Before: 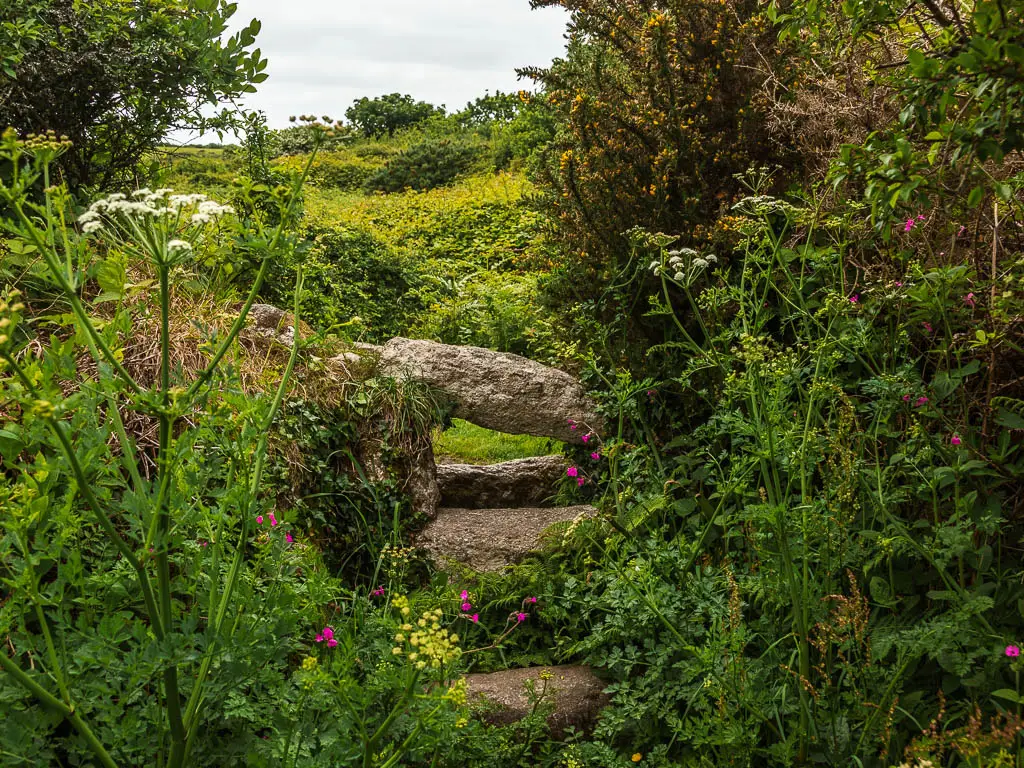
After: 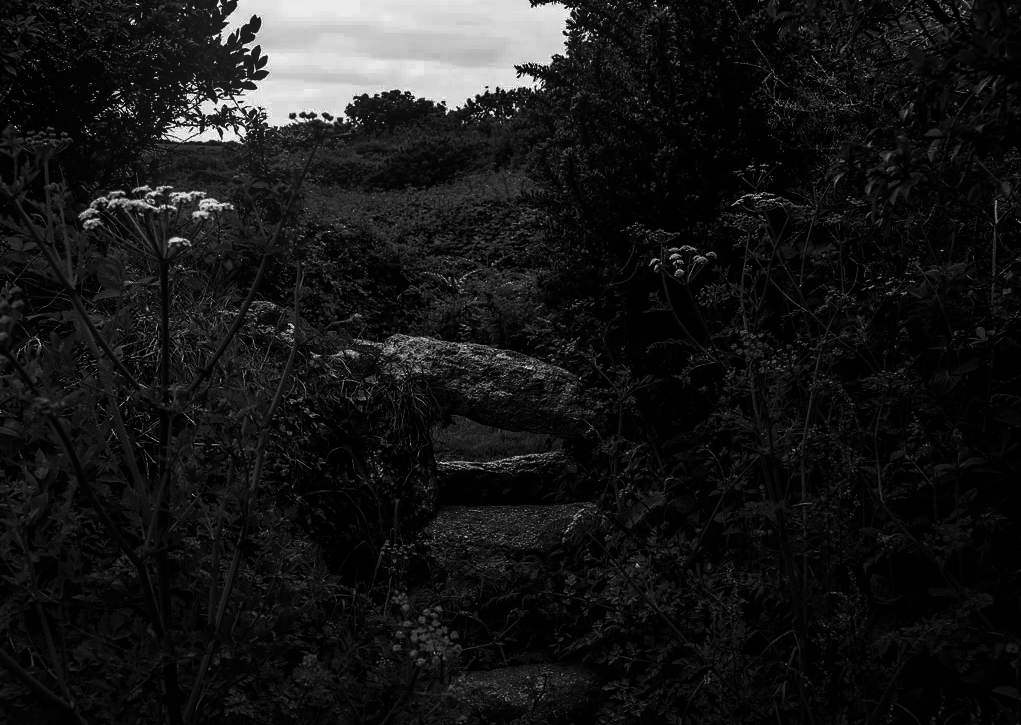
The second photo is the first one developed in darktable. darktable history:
monochrome: a 0, b 0, size 0.5, highlights 0.57
bloom: size 15%, threshold 97%, strength 7%
contrast brightness saturation: brightness -1, saturation 1
crop: top 0.448%, right 0.264%, bottom 5.045%
